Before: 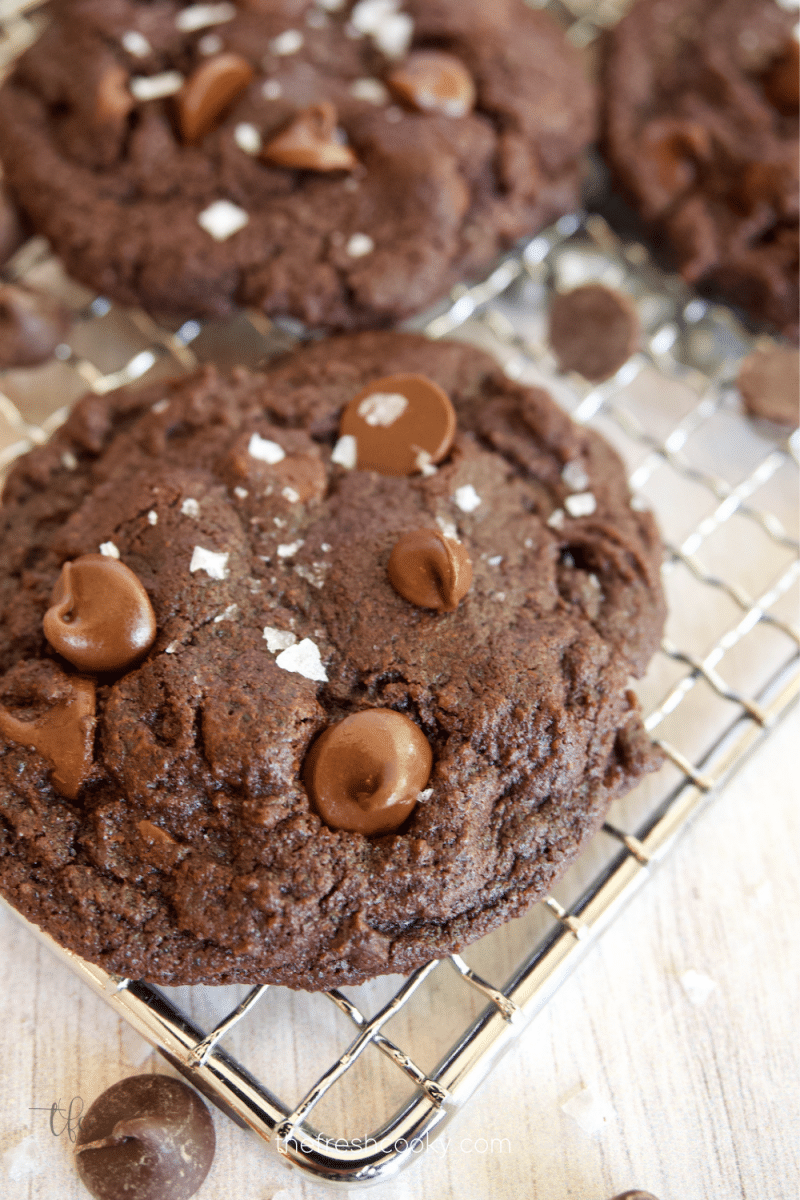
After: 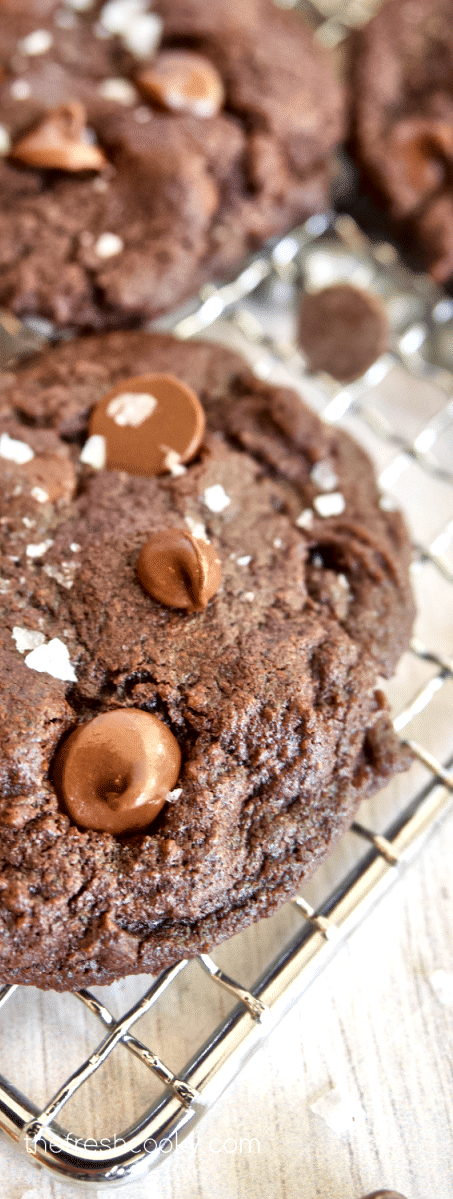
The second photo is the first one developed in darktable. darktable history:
local contrast: mode bilateral grid, contrast 20, coarseness 50, detail 179%, midtone range 0.2
tone equalizer: -8 EV 0.001 EV, -7 EV -0.004 EV, -6 EV 0.009 EV, -5 EV 0.032 EV, -4 EV 0.276 EV, -3 EV 0.644 EV, -2 EV 0.584 EV, -1 EV 0.187 EV, +0 EV 0.024 EV
crop: left 31.458%, top 0%, right 11.876%
